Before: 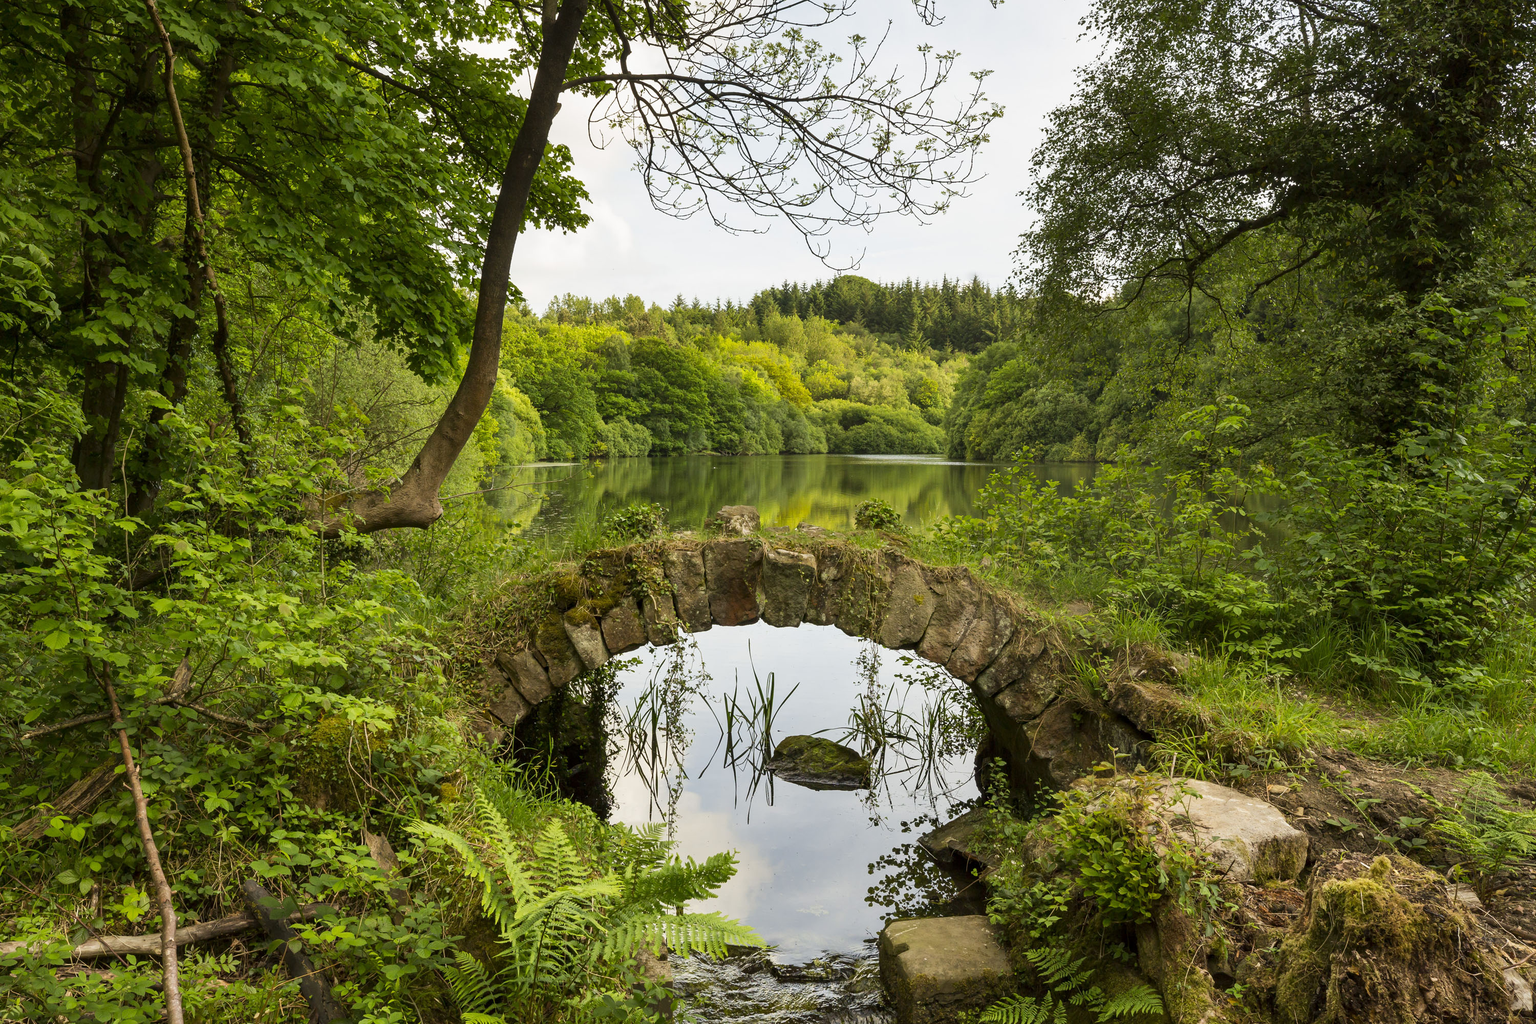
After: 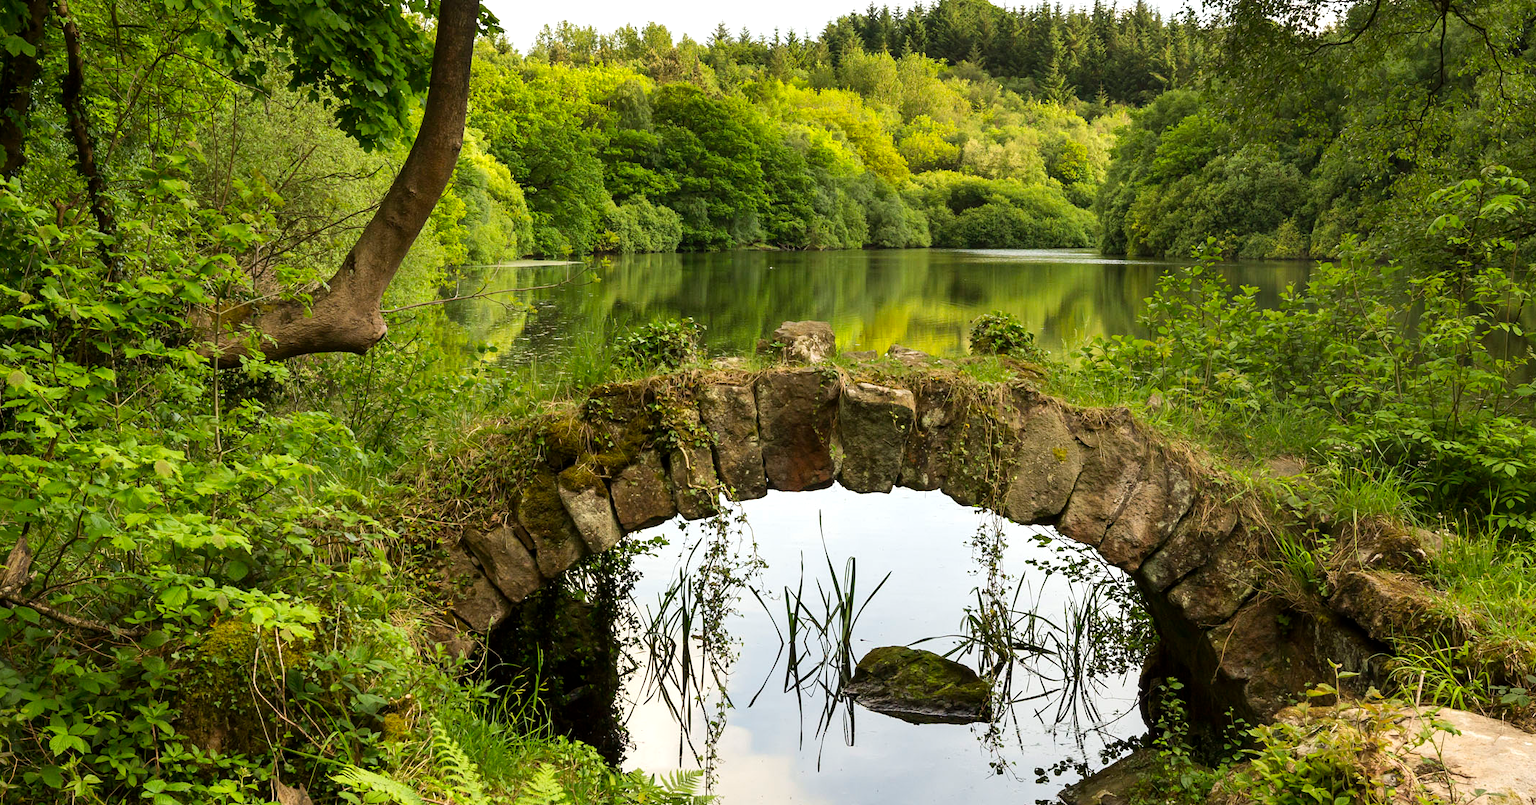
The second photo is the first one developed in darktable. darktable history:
crop: left 11.039%, top 27.248%, right 18.258%, bottom 17.151%
tone equalizer: -8 EV -0.438 EV, -7 EV -0.355 EV, -6 EV -0.341 EV, -5 EV -0.221 EV, -3 EV 0.196 EV, -2 EV 0.313 EV, -1 EV 0.369 EV, +0 EV 0.444 EV, smoothing diameter 2.07%, edges refinement/feathering 21.63, mask exposure compensation -1.57 EV, filter diffusion 5
